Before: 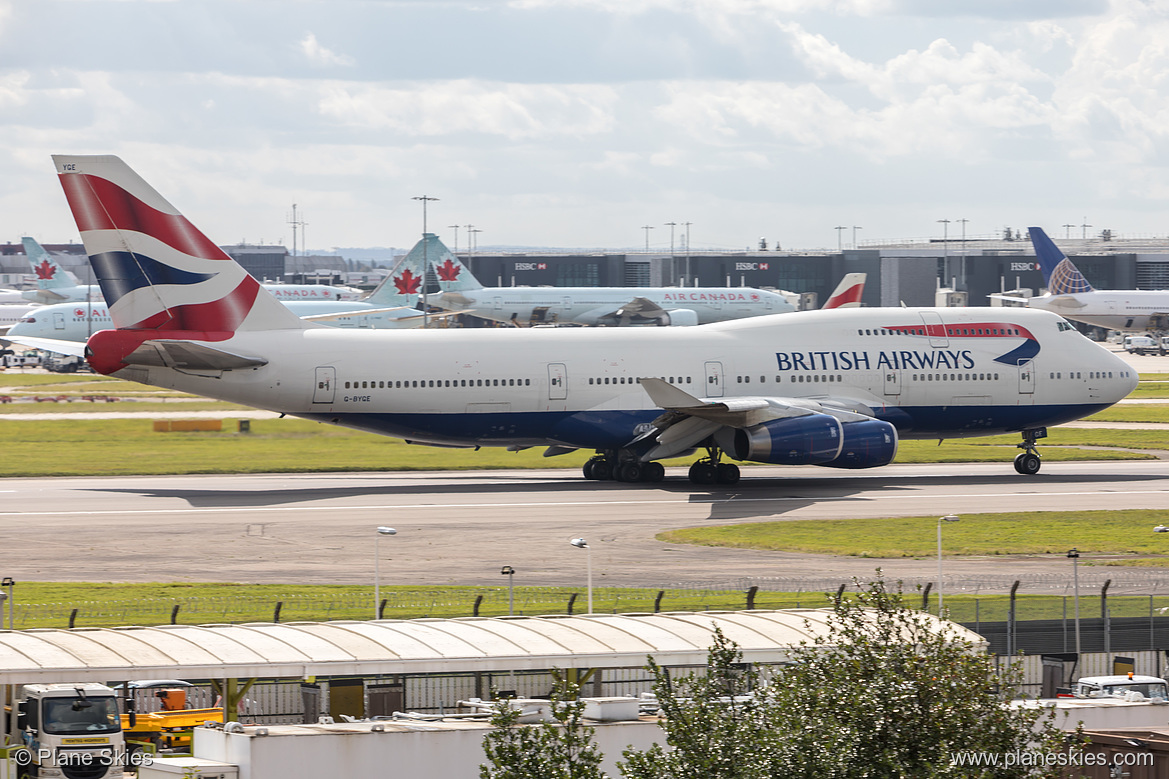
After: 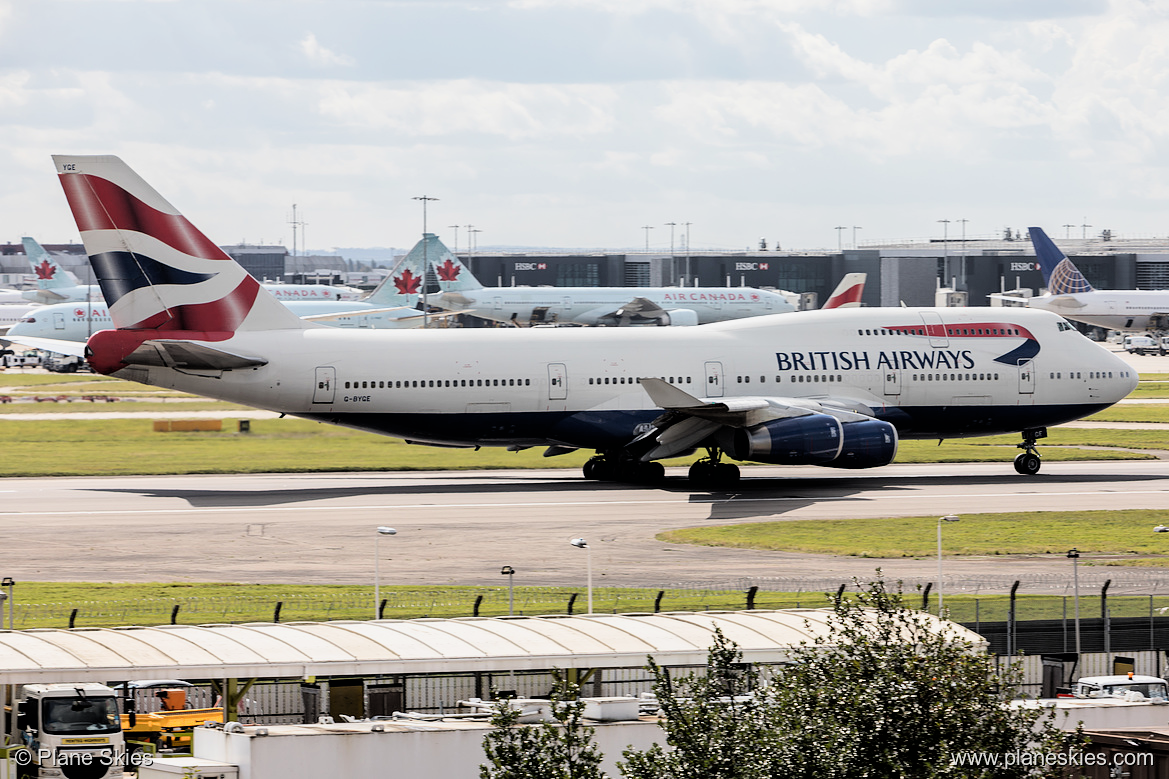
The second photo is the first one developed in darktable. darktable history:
filmic rgb: black relative exposure -3.99 EV, white relative exposure 2.98 EV, hardness 3, contrast 1.383
